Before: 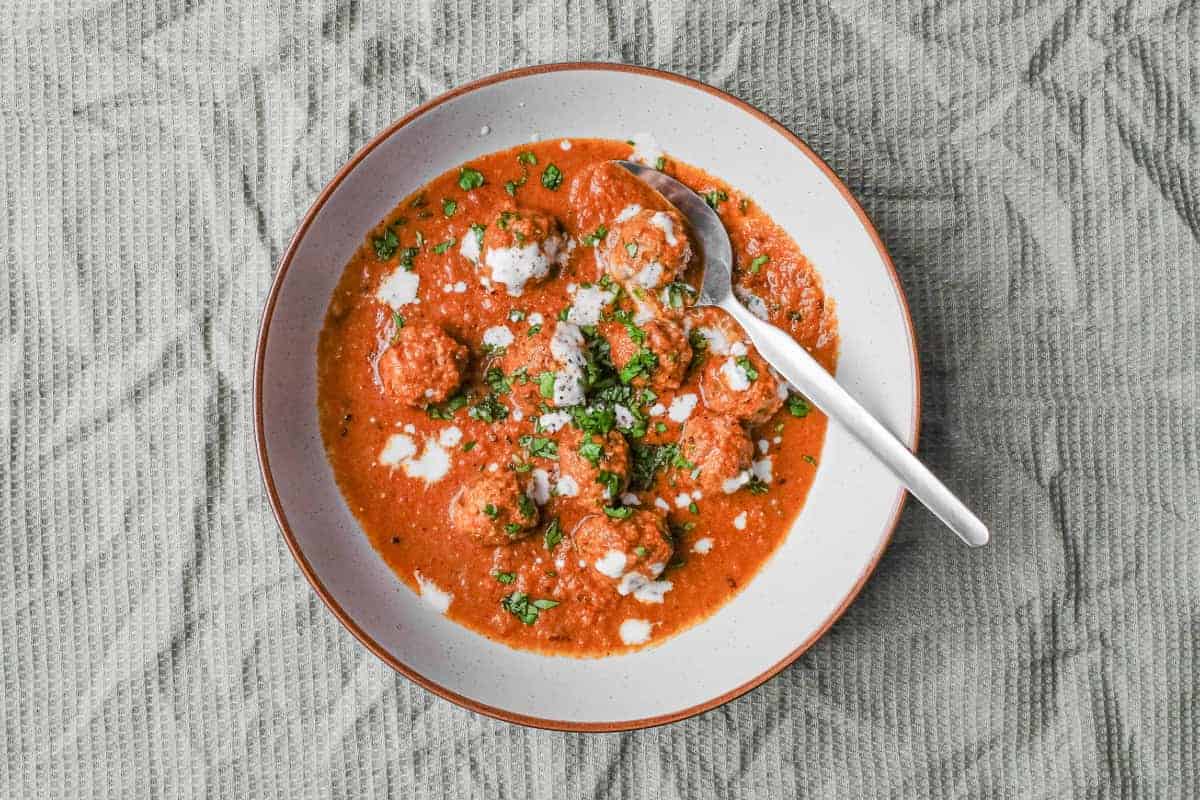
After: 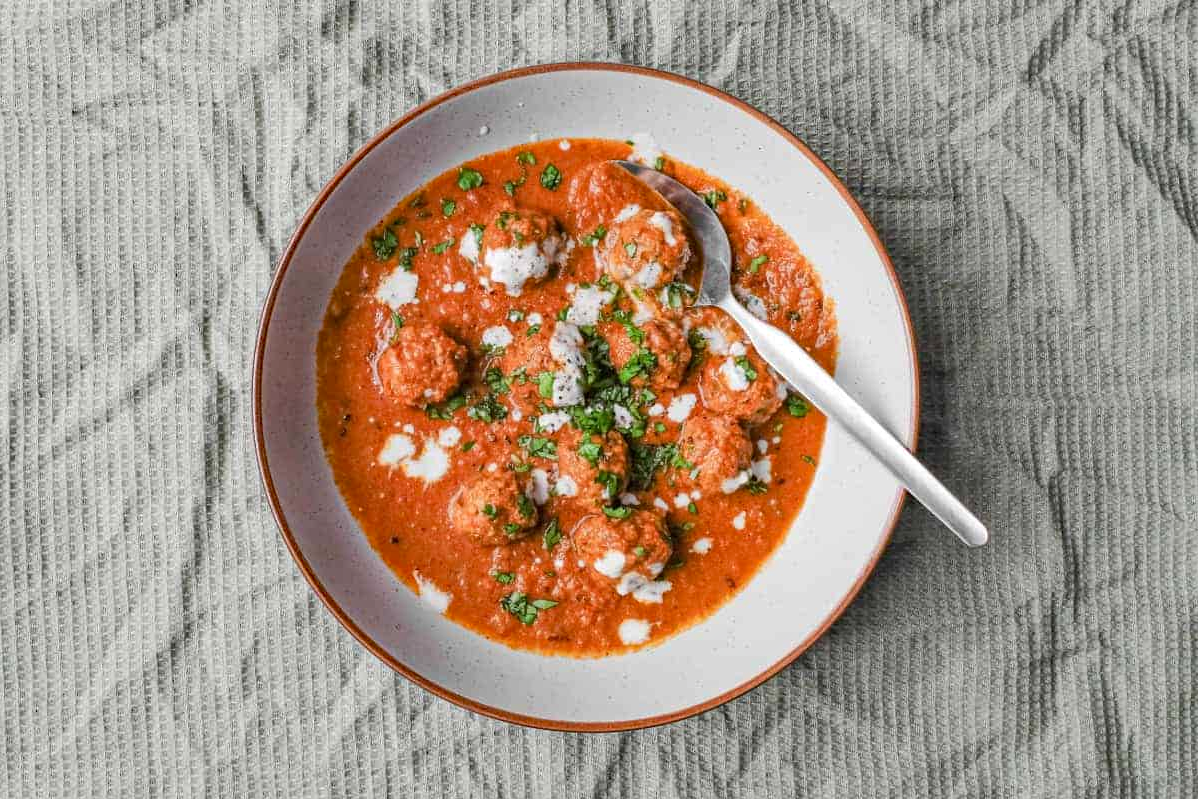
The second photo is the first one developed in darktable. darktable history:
crop and rotate: left 0.126%
haze removal: compatibility mode true, adaptive false
